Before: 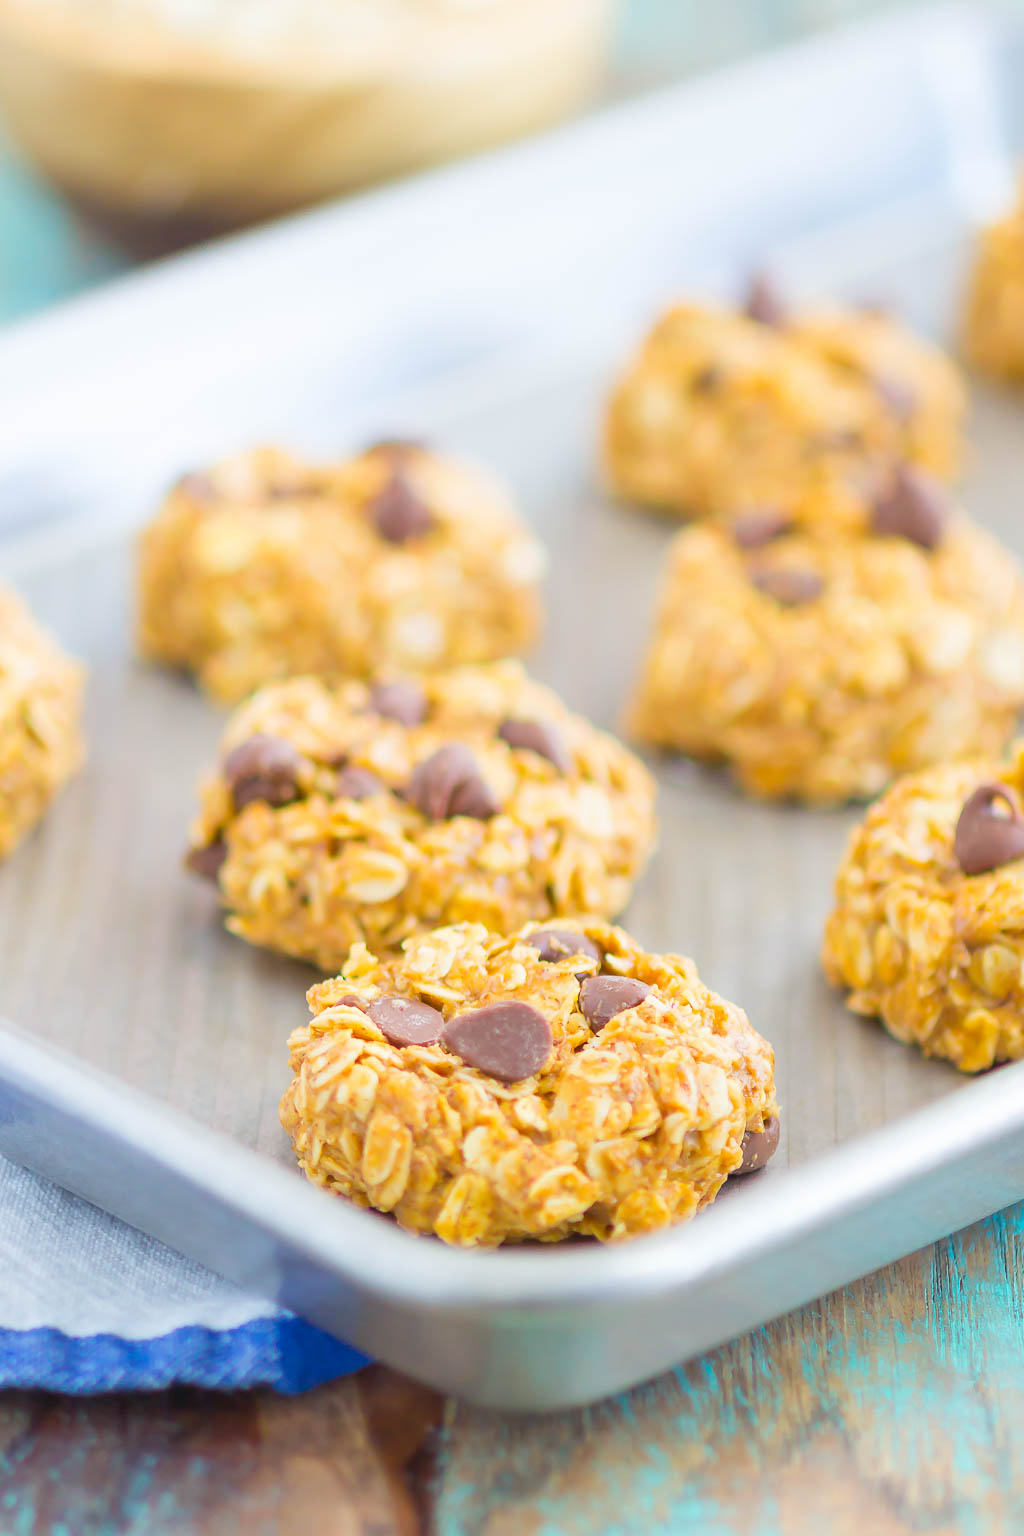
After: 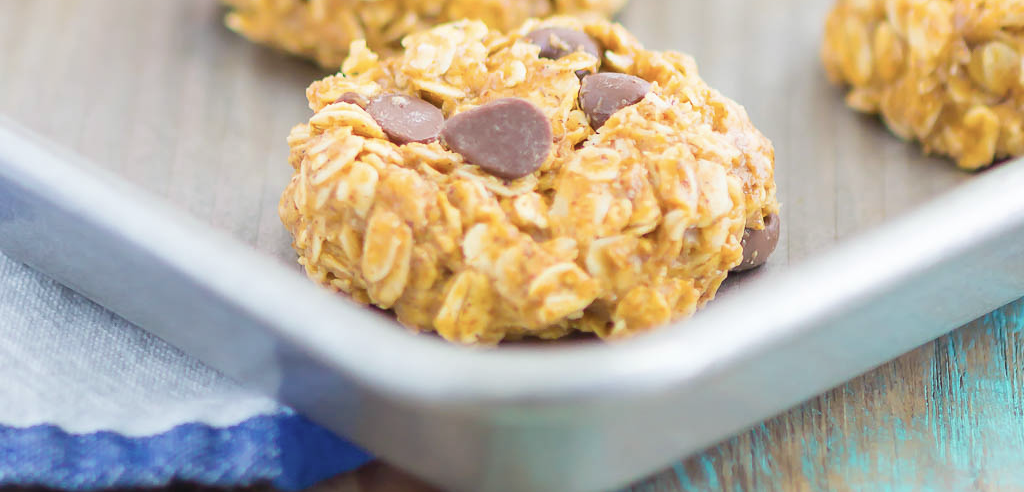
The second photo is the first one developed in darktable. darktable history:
crop and rotate: top 58.837%, bottom 9.102%
tone curve: curves: ch0 [(0, 0) (0.003, 0.003) (0.011, 0.011) (0.025, 0.025) (0.044, 0.044) (0.069, 0.069) (0.1, 0.099) (0.136, 0.135) (0.177, 0.177) (0.224, 0.224) (0.277, 0.276) (0.335, 0.334) (0.399, 0.398) (0.468, 0.467) (0.543, 0.547) (0.623, 0.626) (0.709, 0.712) (0.801, 0.802) (0.898, 0.898) (1, 1)], color space Lab, independent channels, preserve colors none
contrast brightness saturation: contrast 0.061, brightness -0.007, saturation -0.219
